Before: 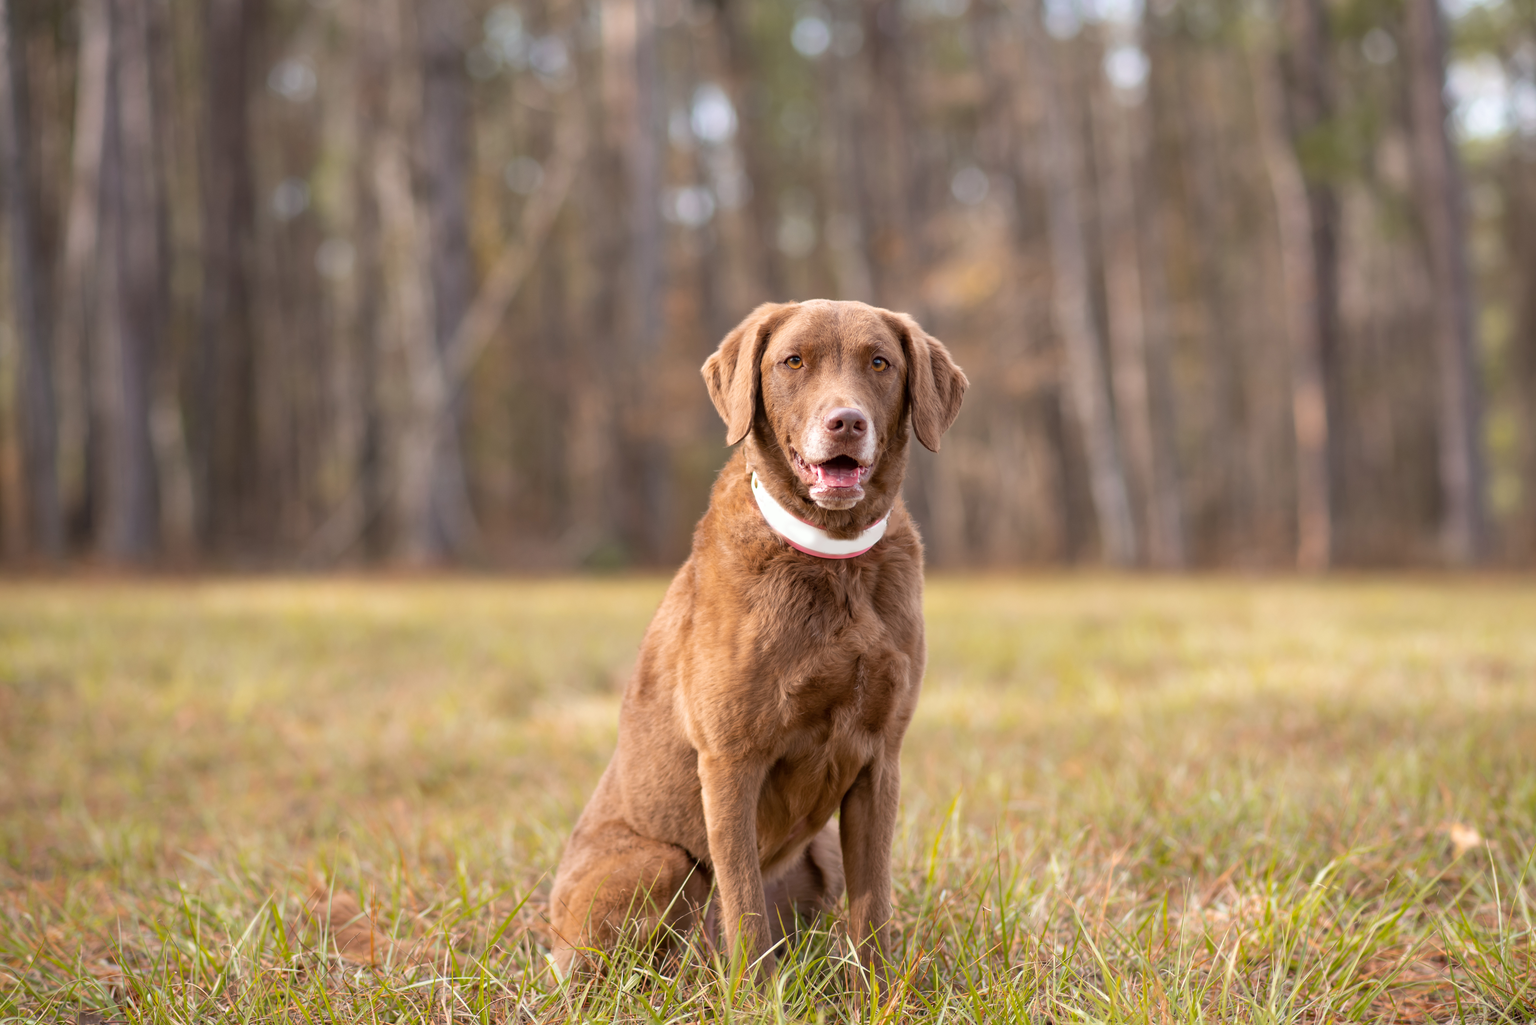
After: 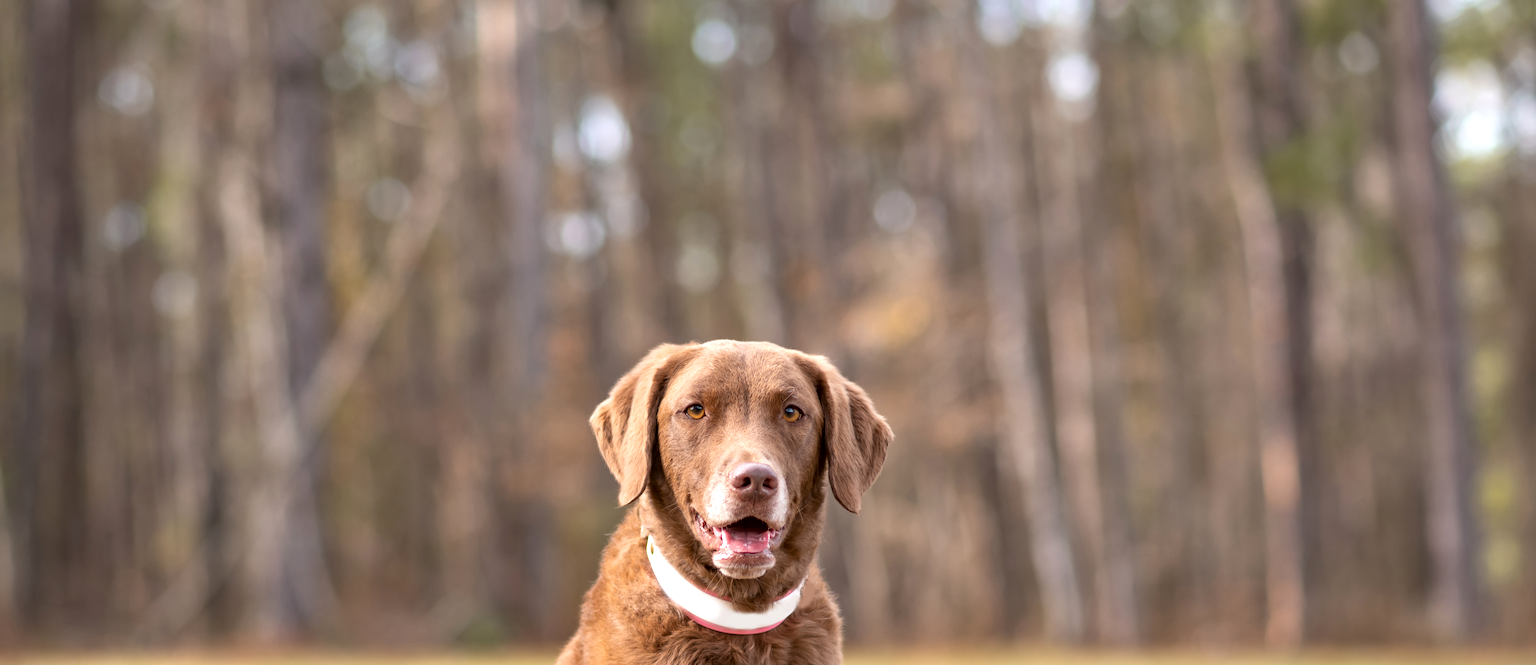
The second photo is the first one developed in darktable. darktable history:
crop and rotate: left 11.812%, bottom 42.776%
local contrast: mode bilateral grid, contrast 25, coarseness 50, detail 123%, midtone range 0.2
exposure: exposure 0.2 EV, compensate highlight preservation false
tone equalizer: on, module defaults
